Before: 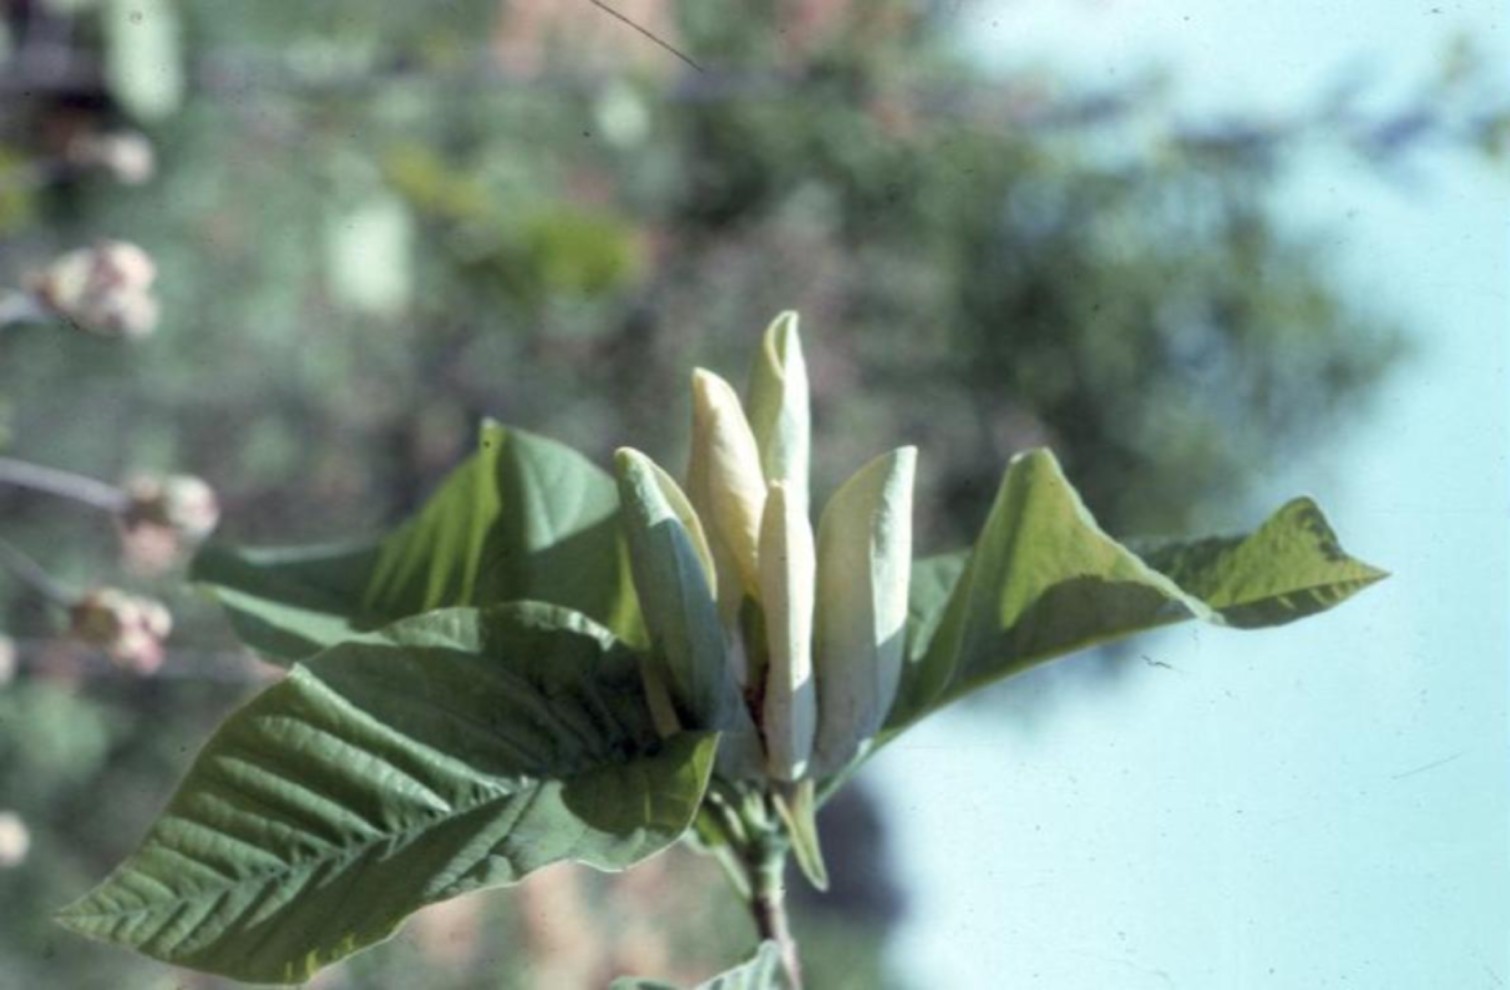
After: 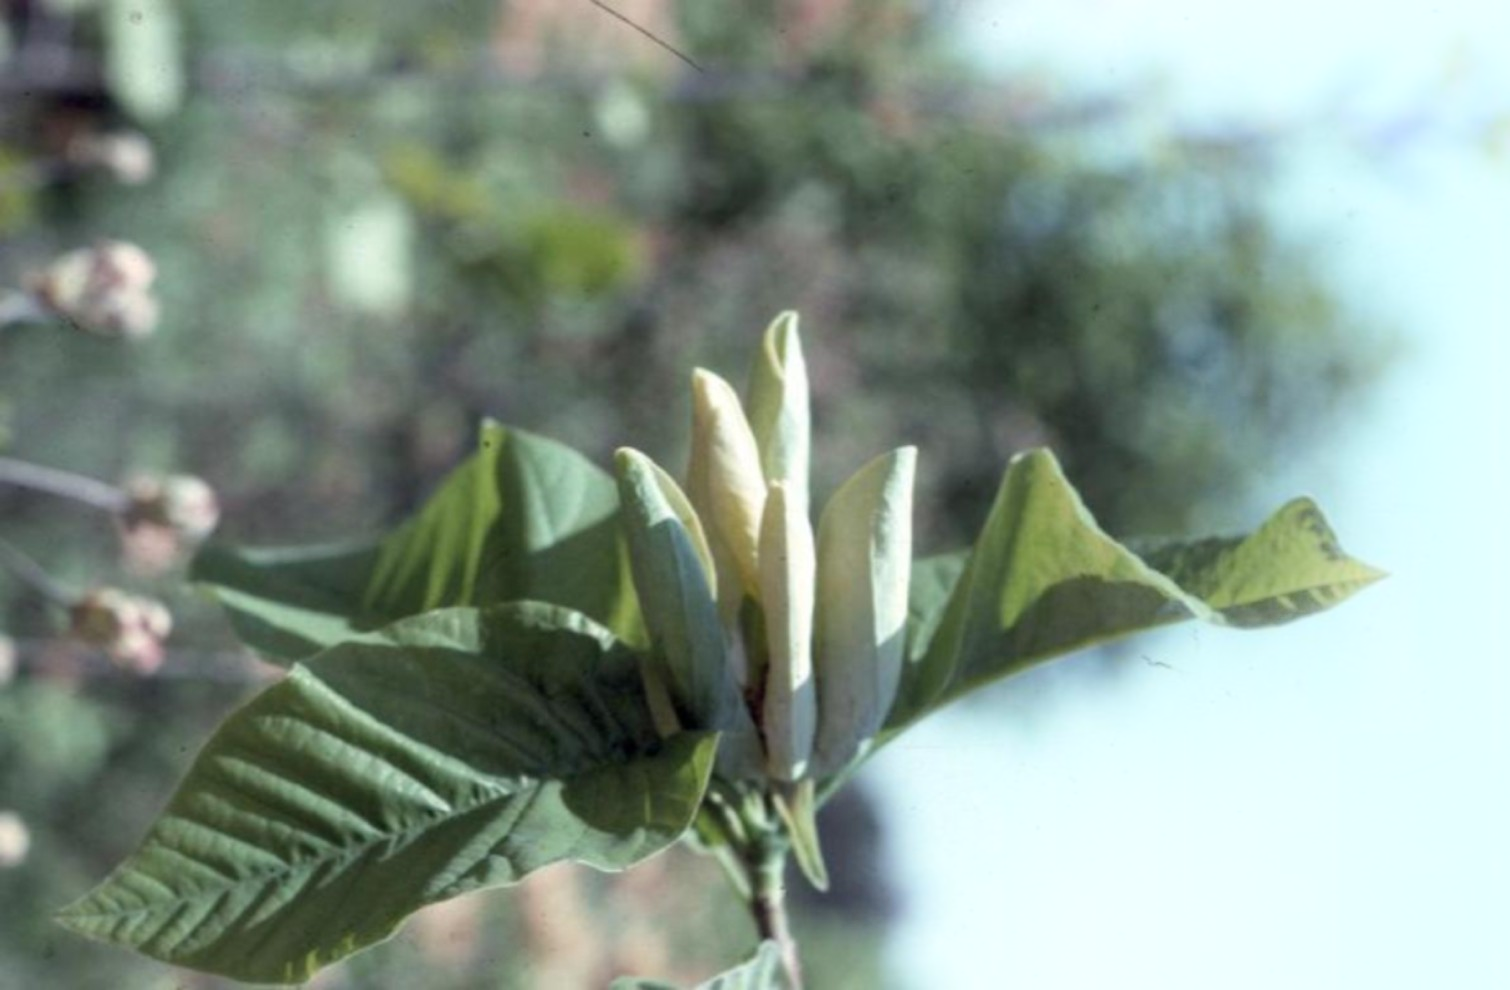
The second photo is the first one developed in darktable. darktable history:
exposure: compensate highlight preservation false
shadows and highlights: highlights 70.7, soften with gaussian
